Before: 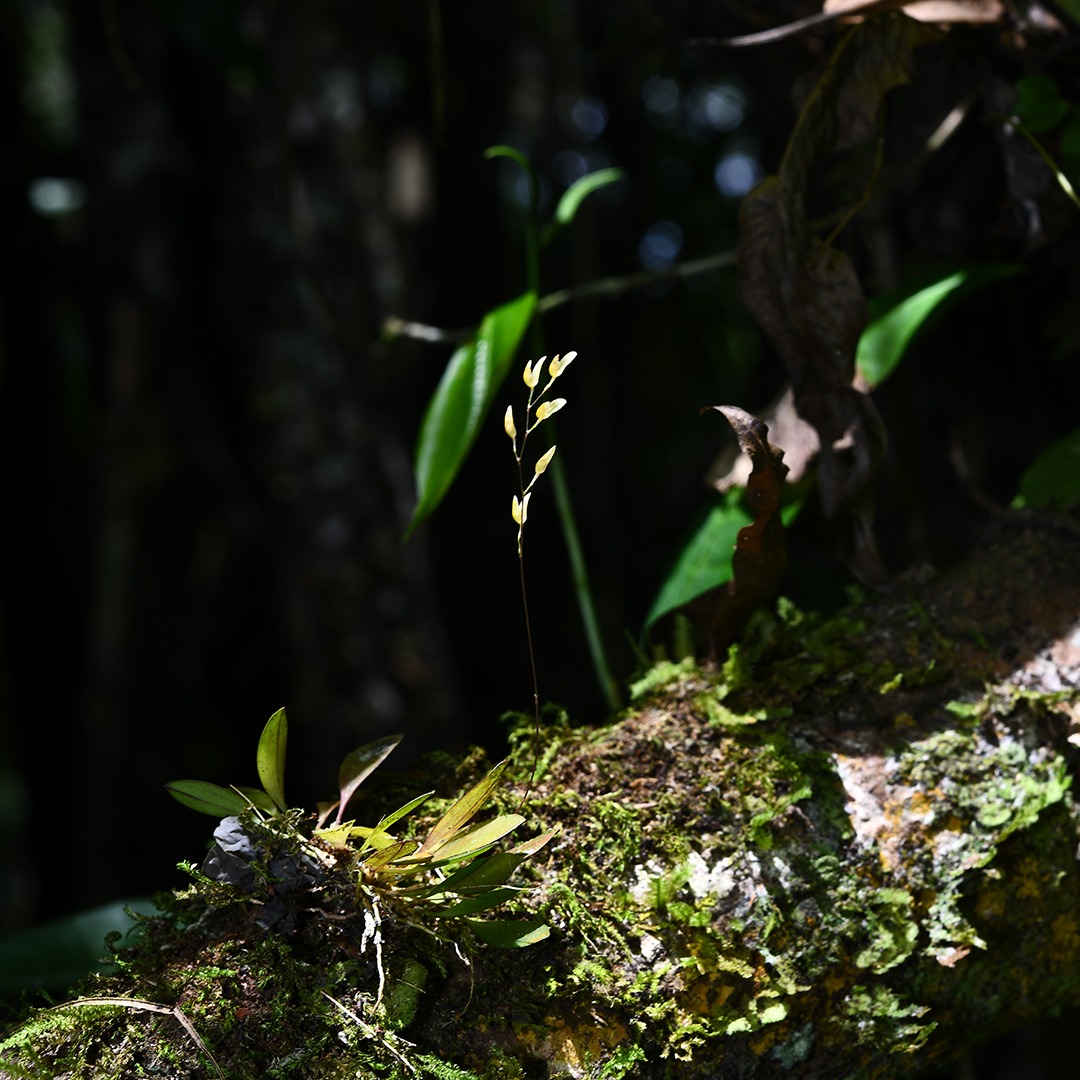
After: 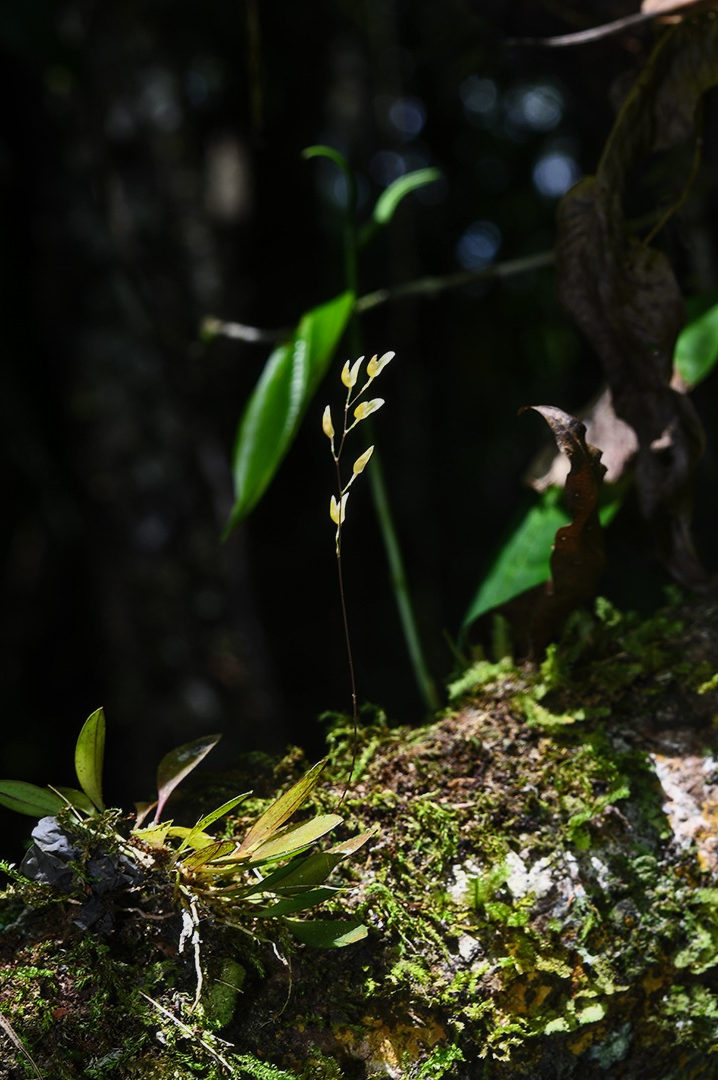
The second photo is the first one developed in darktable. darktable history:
crop: left 16.899%, right 16.556%
local contrast: detail 110%
